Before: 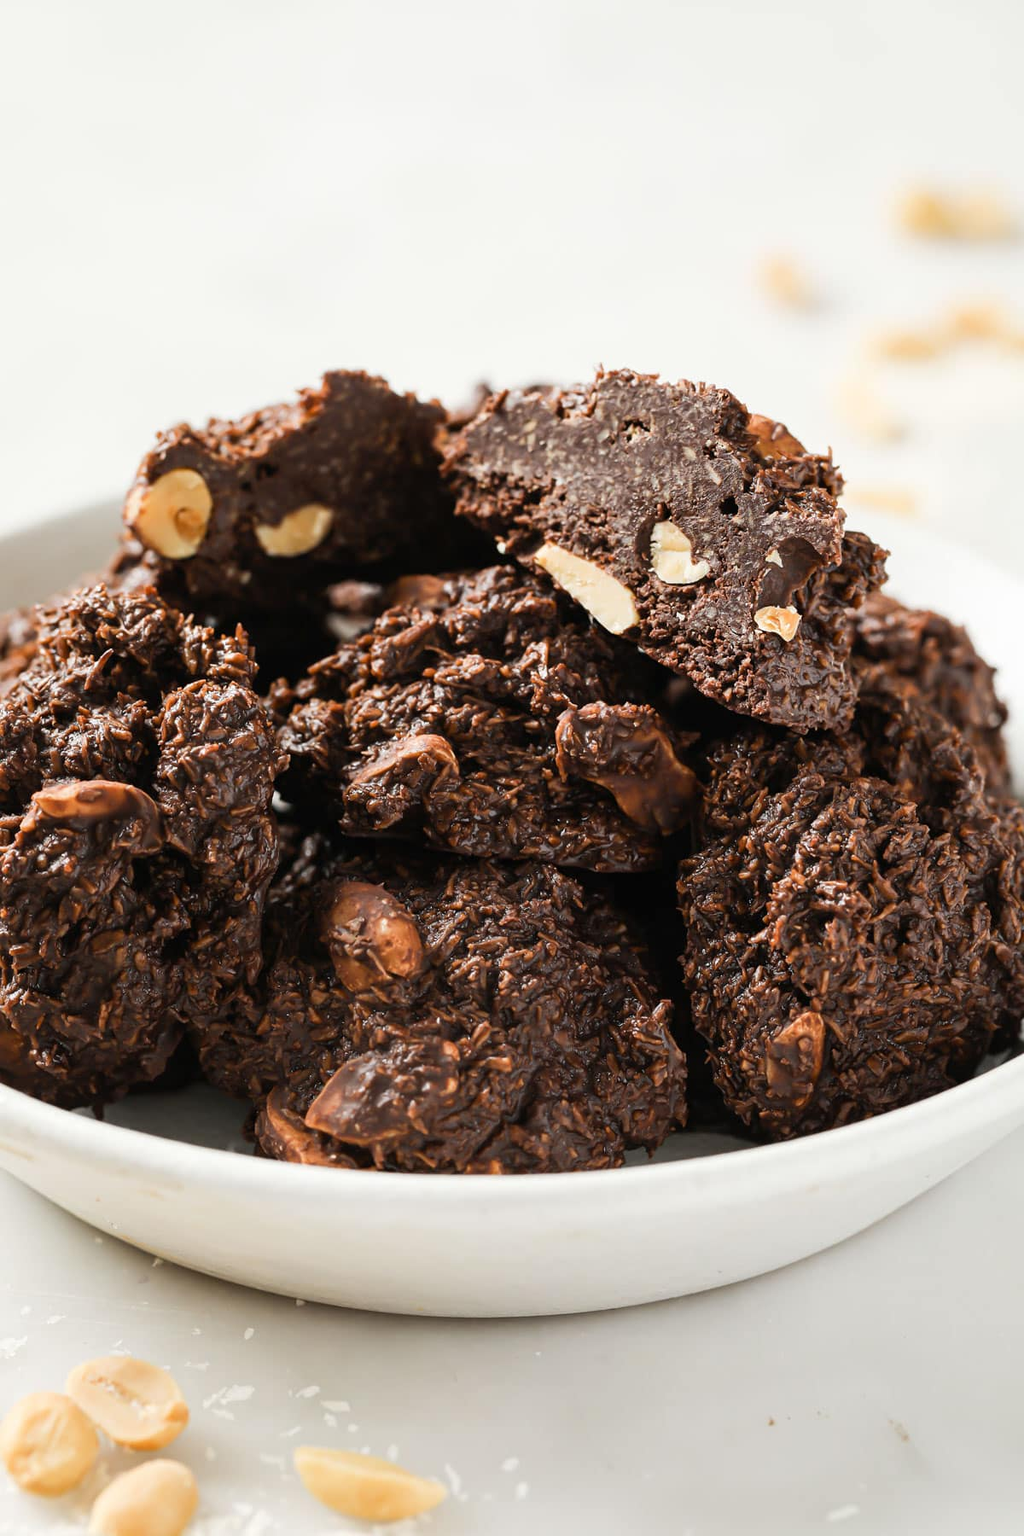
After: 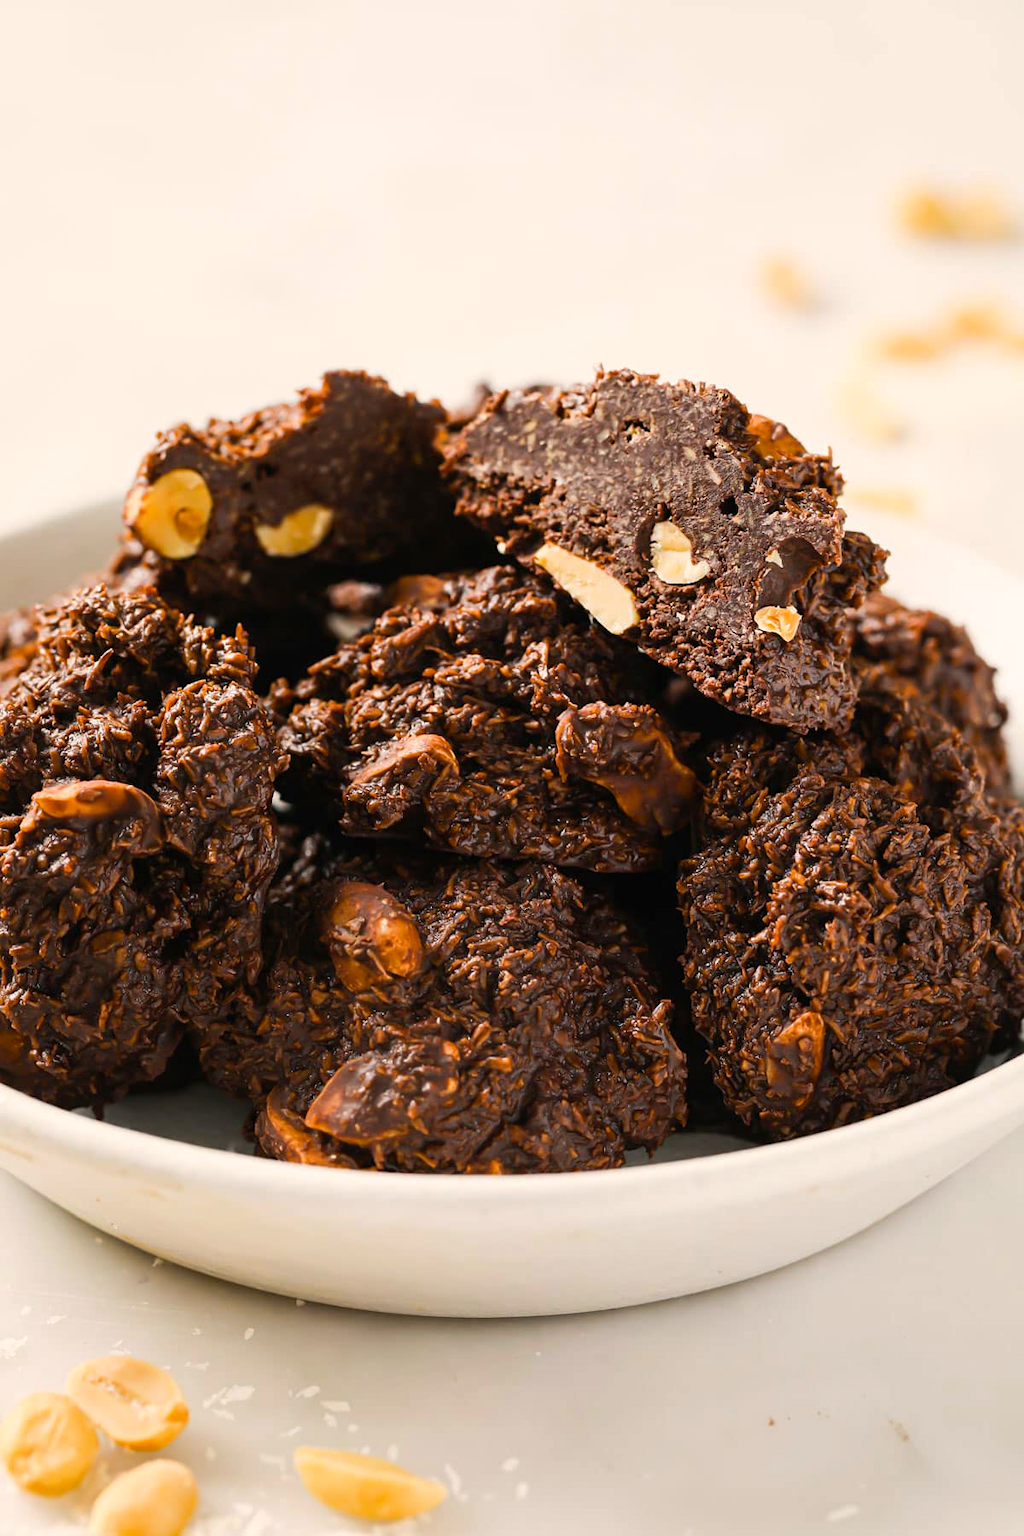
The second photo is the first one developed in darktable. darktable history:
color balance rgb: highlights gain › chroma 1.676%, highlights gain › hue 55.27°, perceptual saturation grading › global saturation 25.402%, global vibrance 20%
